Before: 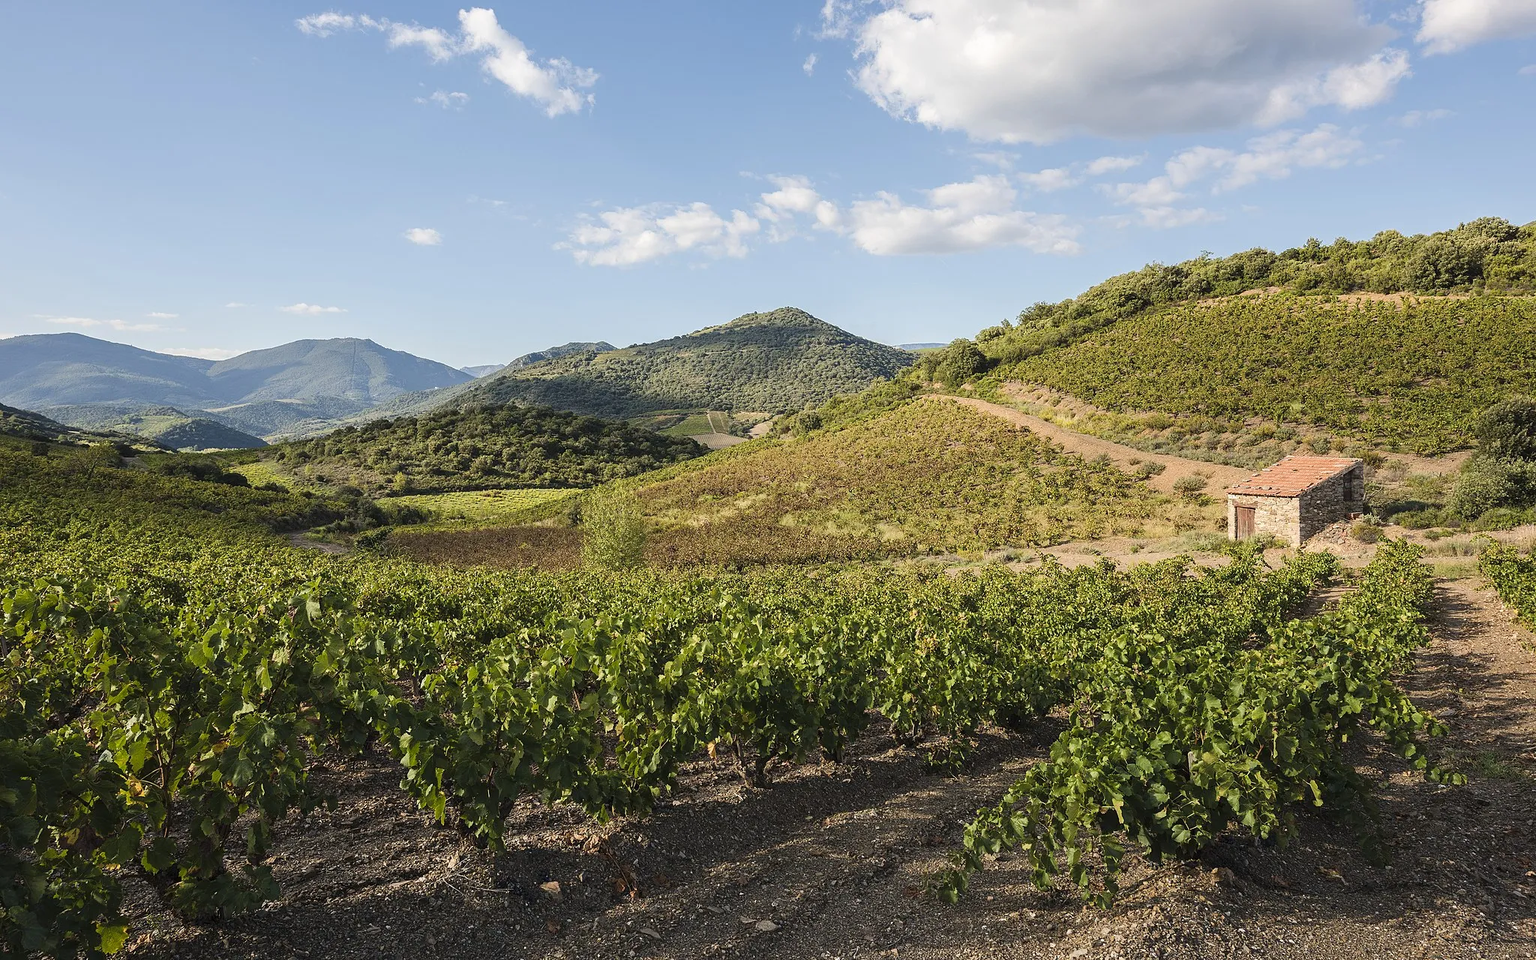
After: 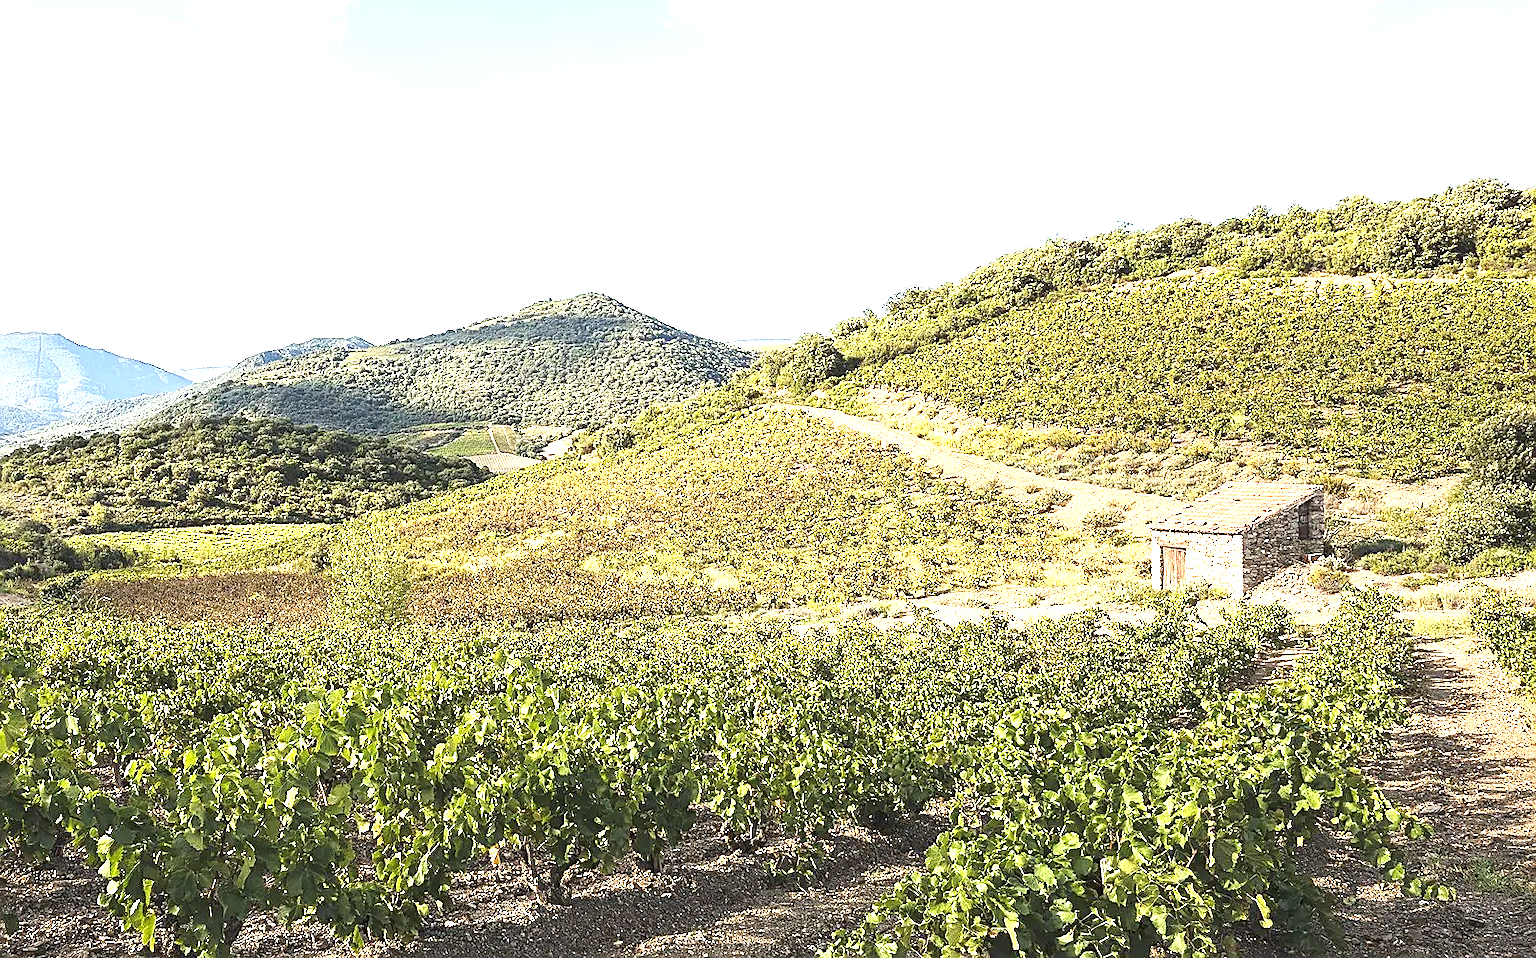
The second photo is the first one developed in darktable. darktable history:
crop and rotate: left 21.075%, top 8.054%, right 0.35%, bottom 13.49%
sharpen: on, module defaults
exposure: black level correction 0, exposure 1.68 EV, compensate exposure bias true, compensate highlight preservation false
